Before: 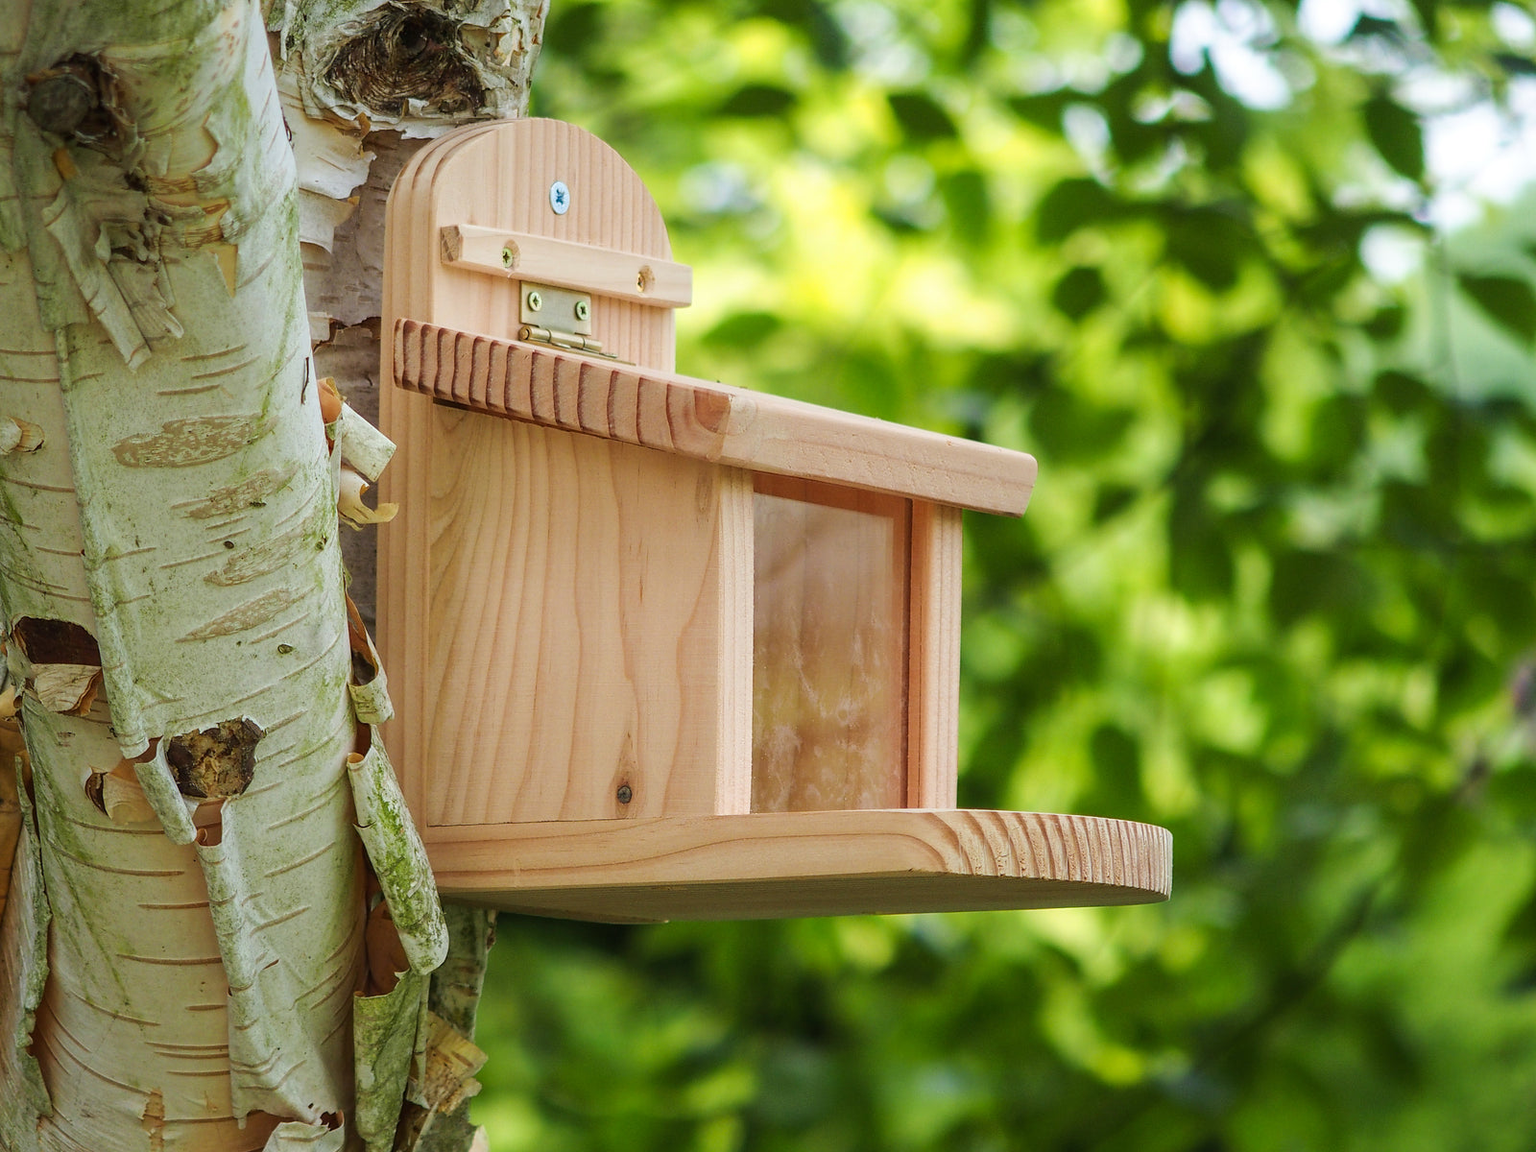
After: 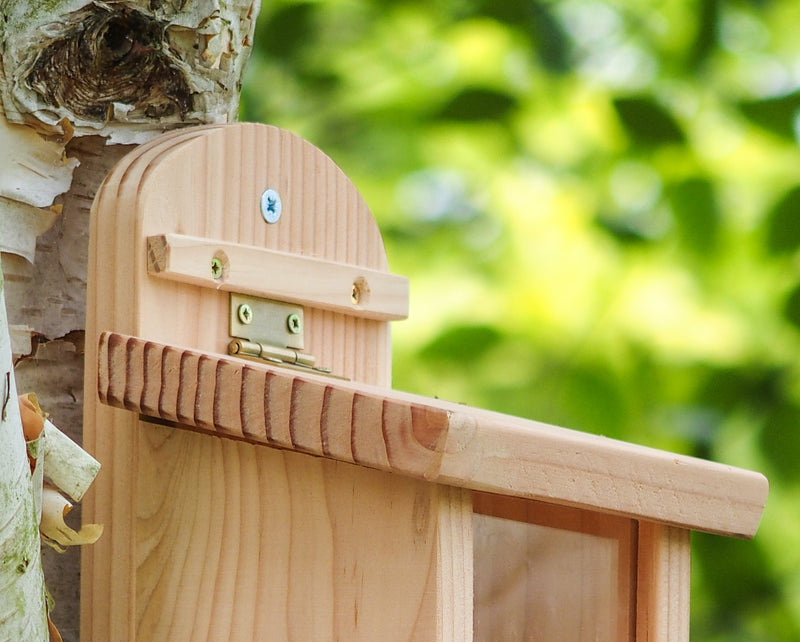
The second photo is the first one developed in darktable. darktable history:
tone equalizer: on, module defaults
crop: left 19.556%, right 30.401%, bottom 46.458%
